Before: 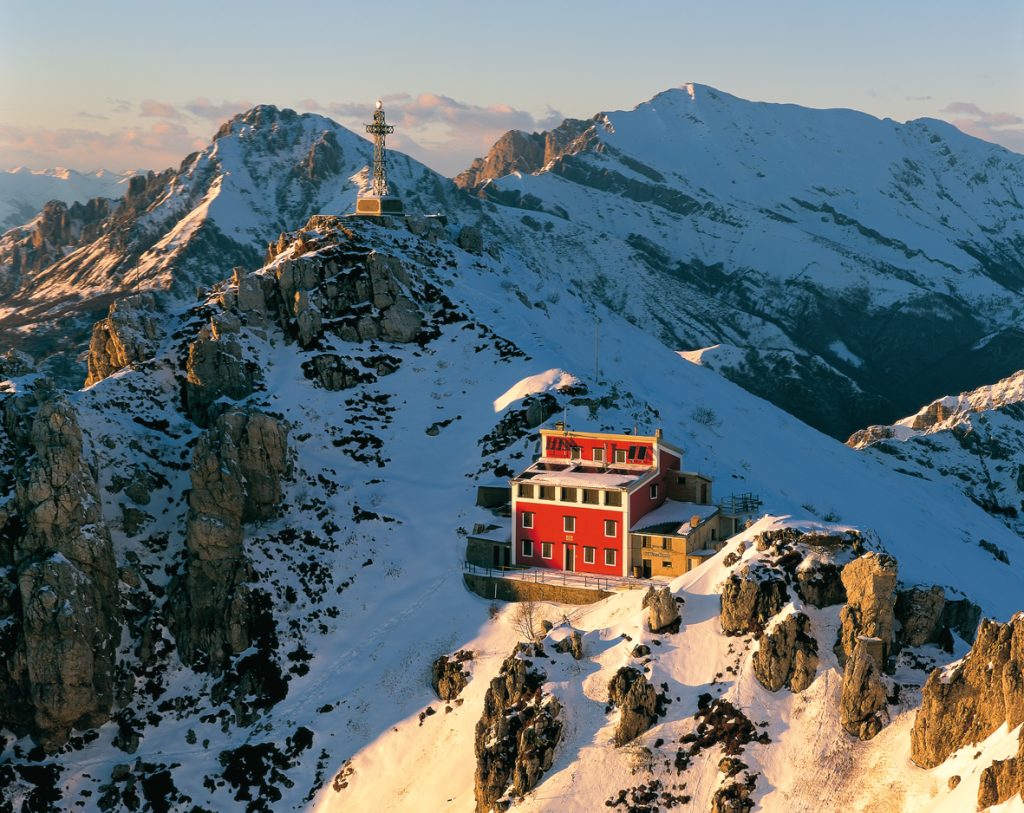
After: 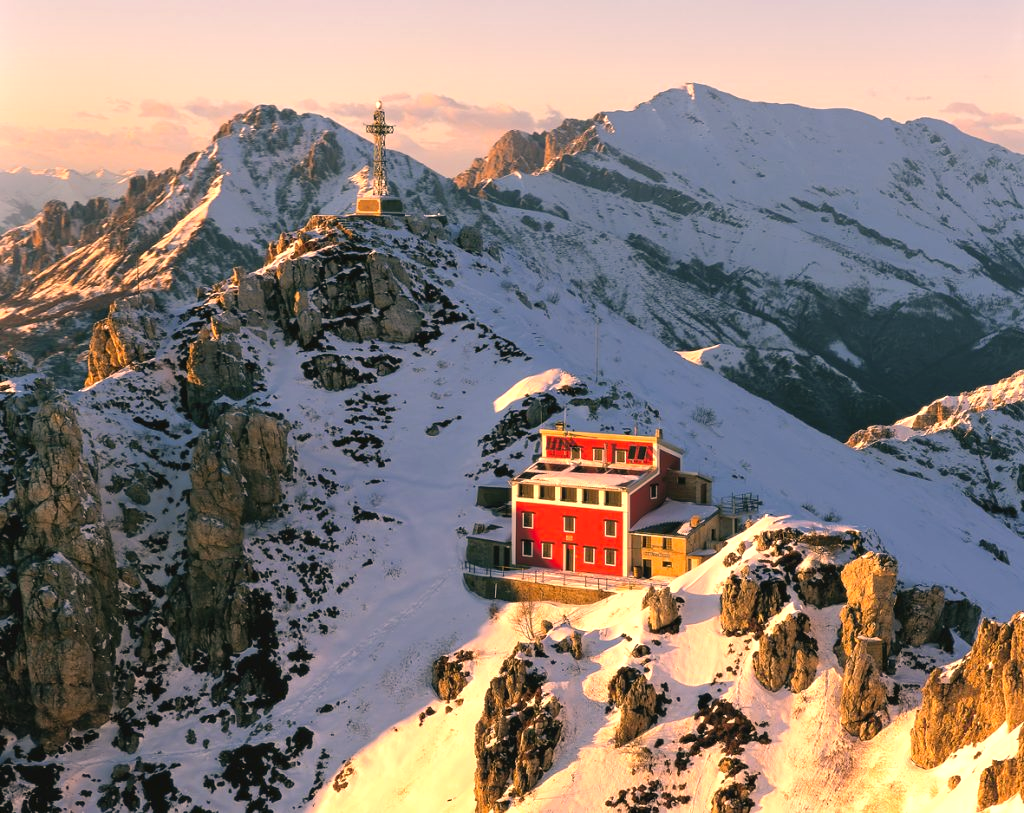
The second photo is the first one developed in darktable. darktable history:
color correction: highlights a* 17.69, highlights b* 18.53
exposure: black level correction -0.002, exposure 0.534 EV, compensate highlight preservation false
contrast brightness saturation: saturation -0.061
